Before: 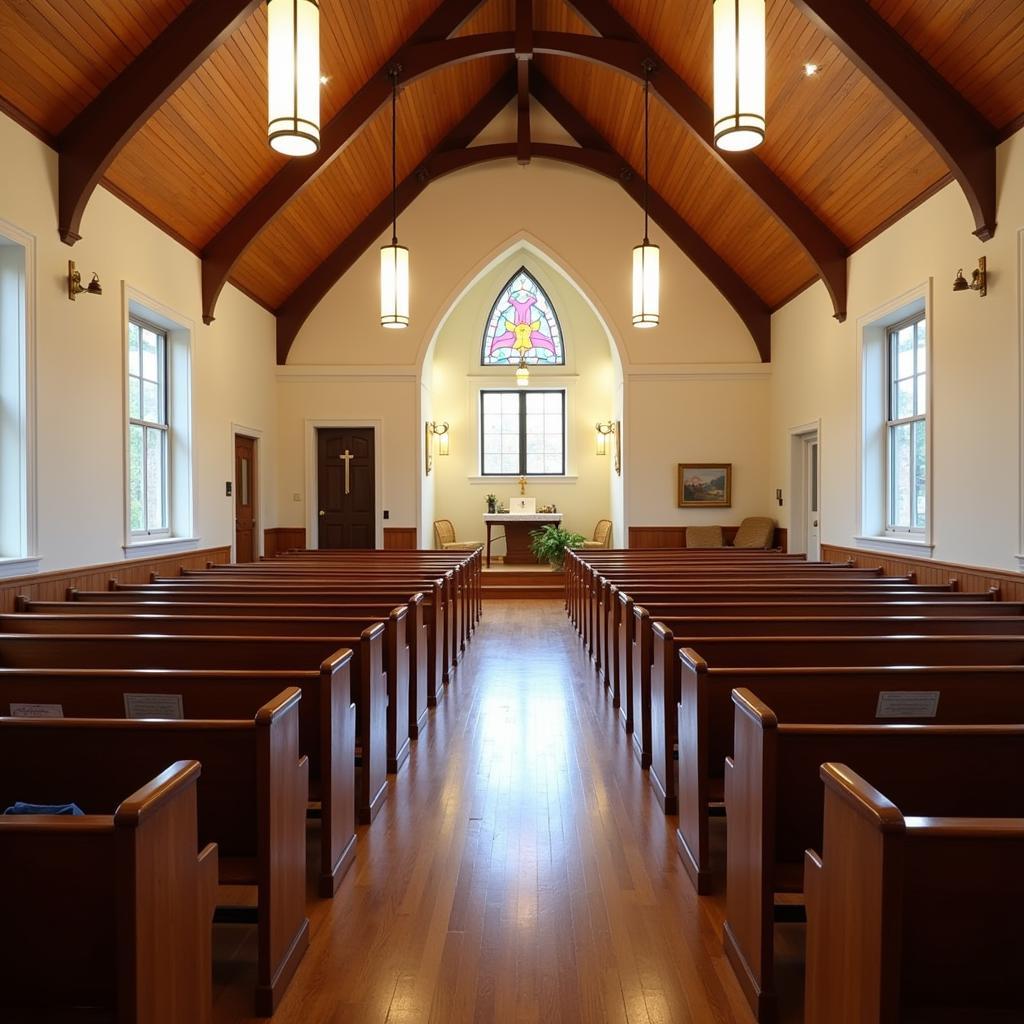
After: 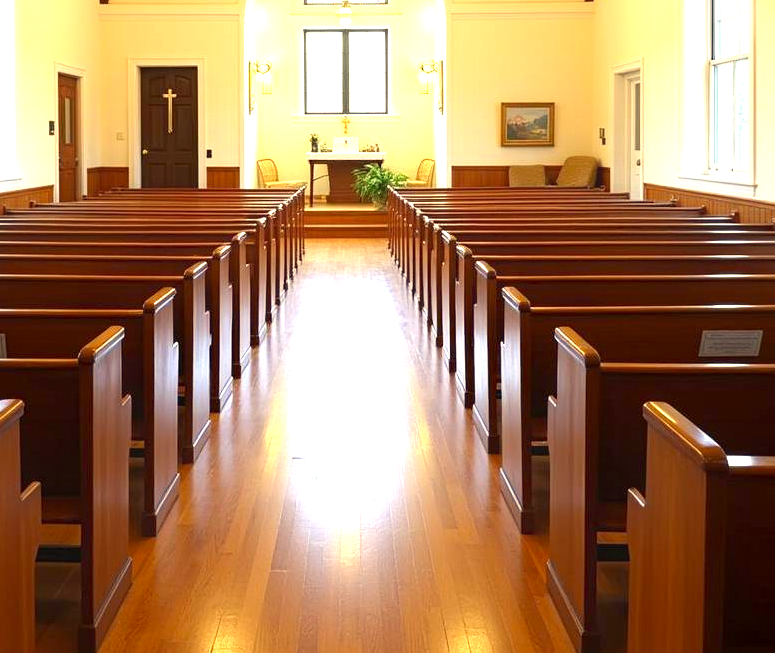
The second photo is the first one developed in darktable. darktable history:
color correction: highlights a* 1.38, highlights b* 17.35
exposure: black level correction 0.001, exposure 1.399 EV, compensate highlight preservation false
contrast equalizer: y [[0.439, 0.44, 0.442, 0.457, 0.493, 0.498], [0.5 ×6], [0.5 ×6], [0 ×6], [0 ×6]]
crop and rotate: left 17.36%, top 35.333%, right 6.93%, bottom 0.815%
